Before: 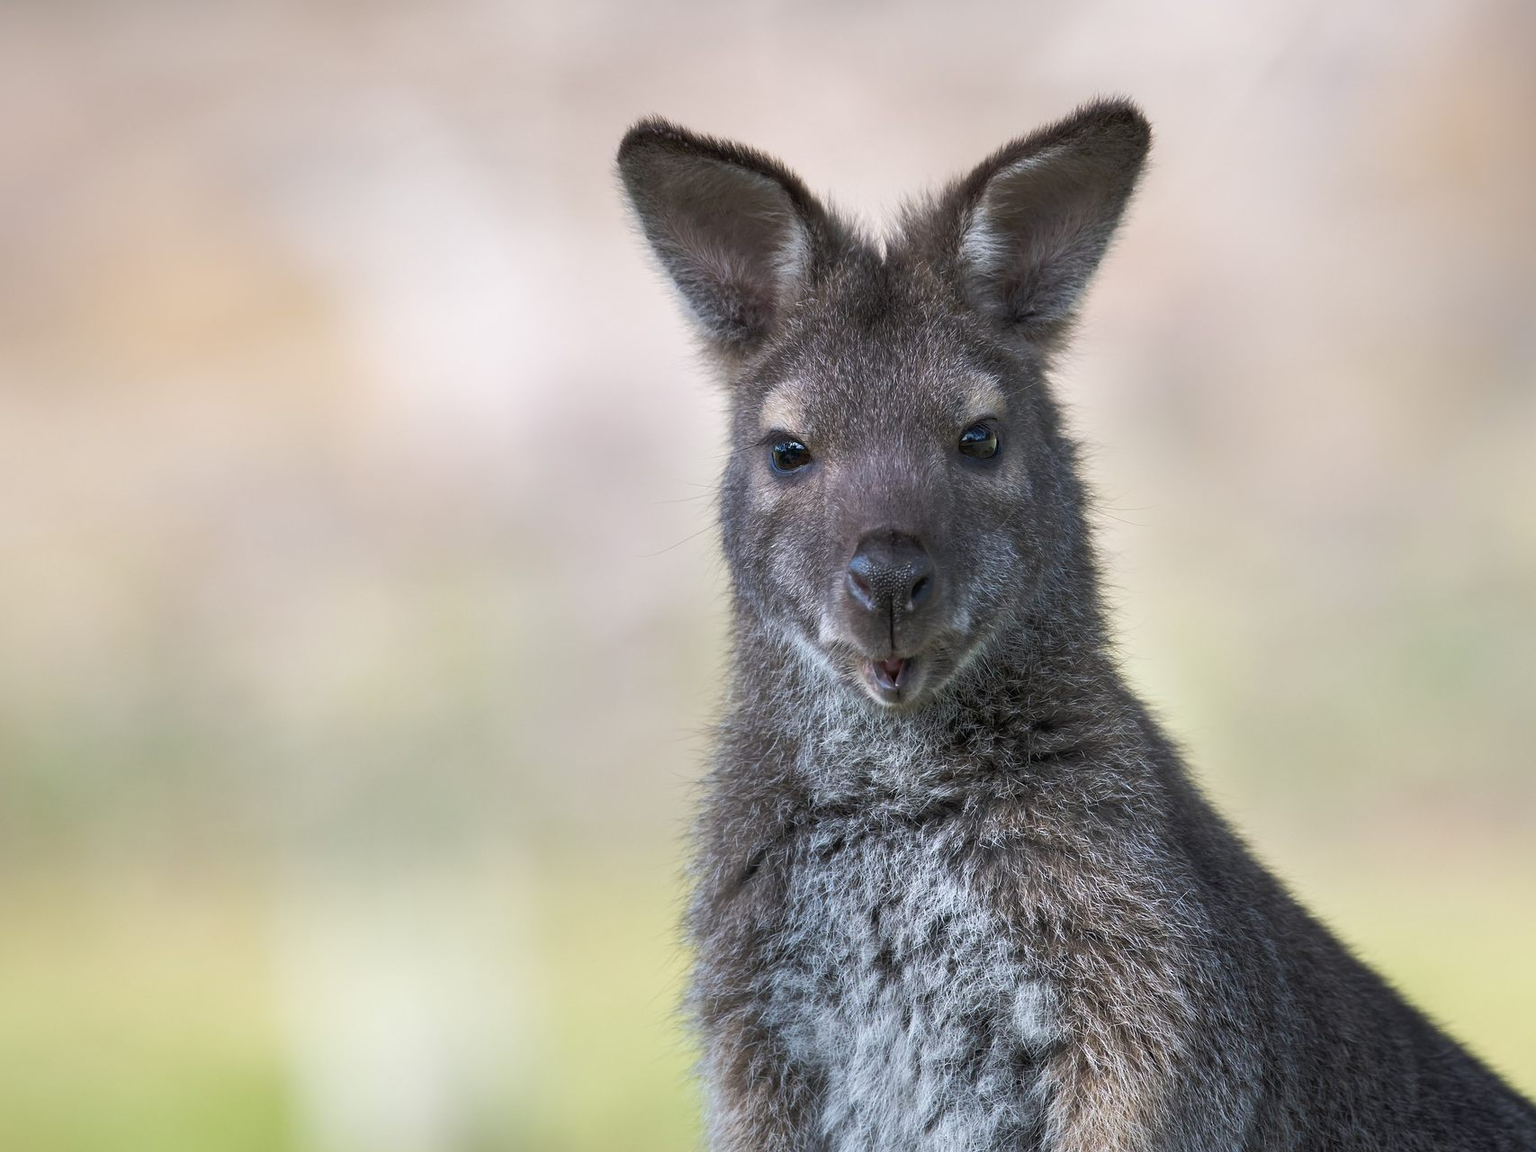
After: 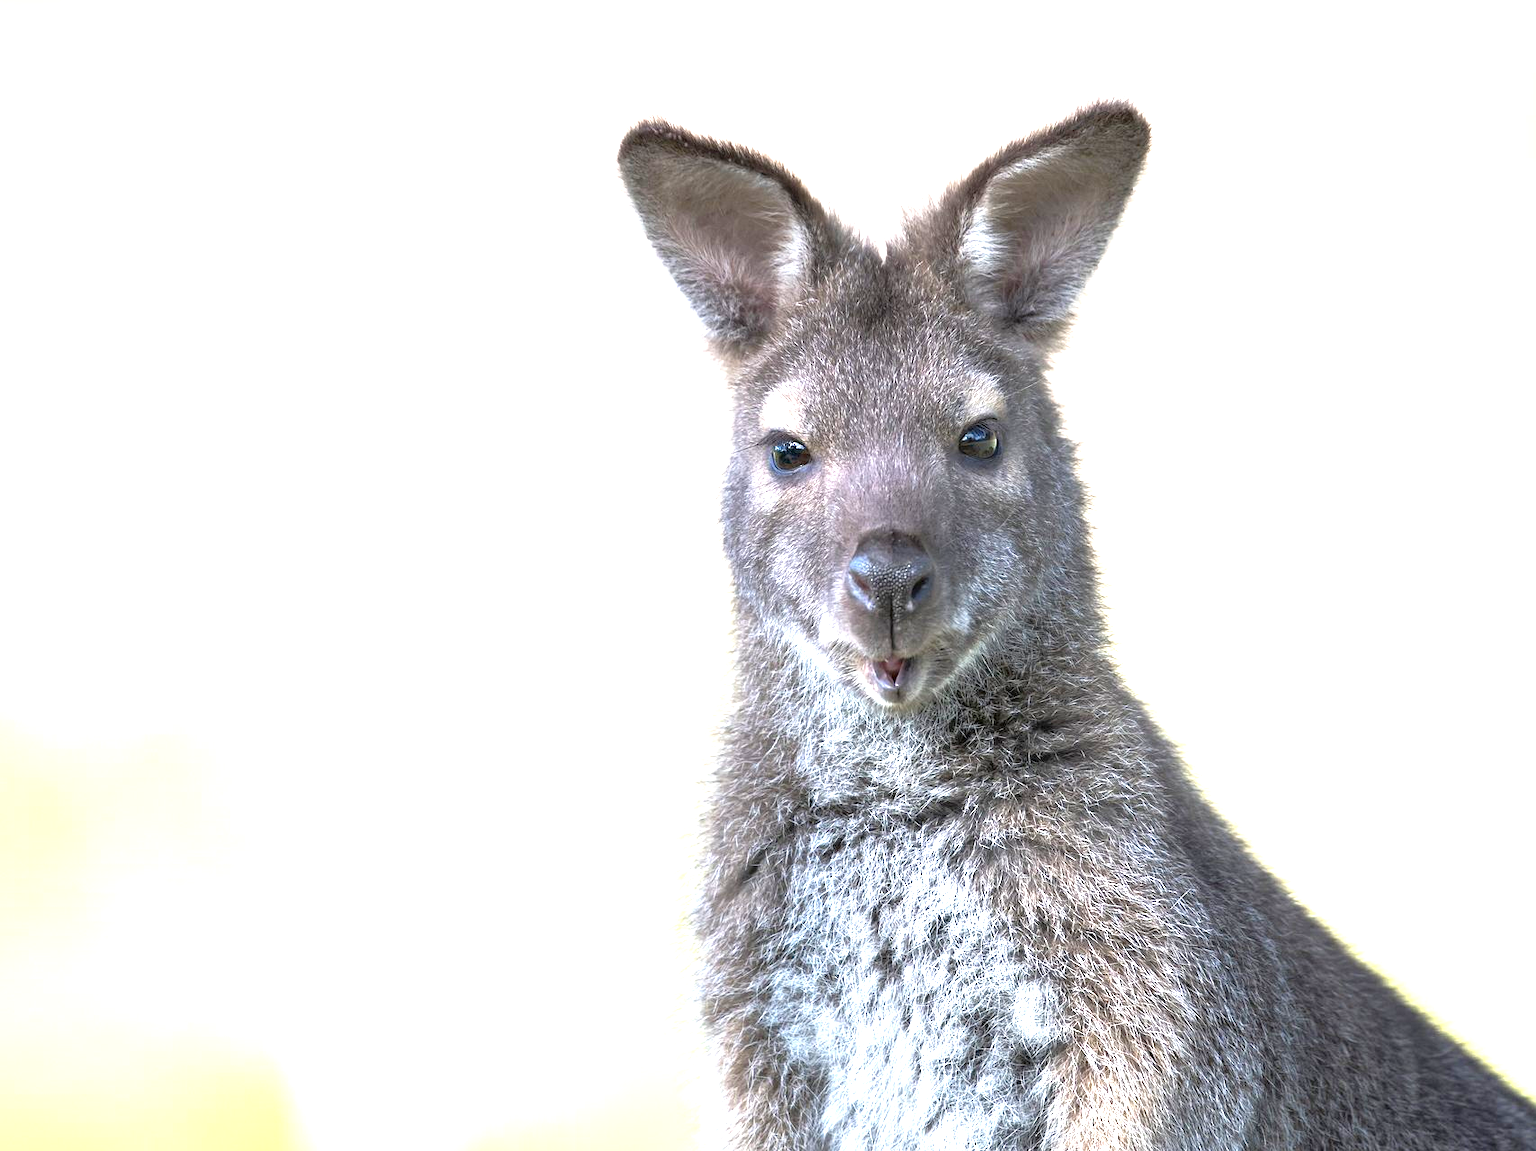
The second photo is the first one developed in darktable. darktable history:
exposure: black level correction 0.001, exposure 1.652 EV, compensate highlight preservation false
